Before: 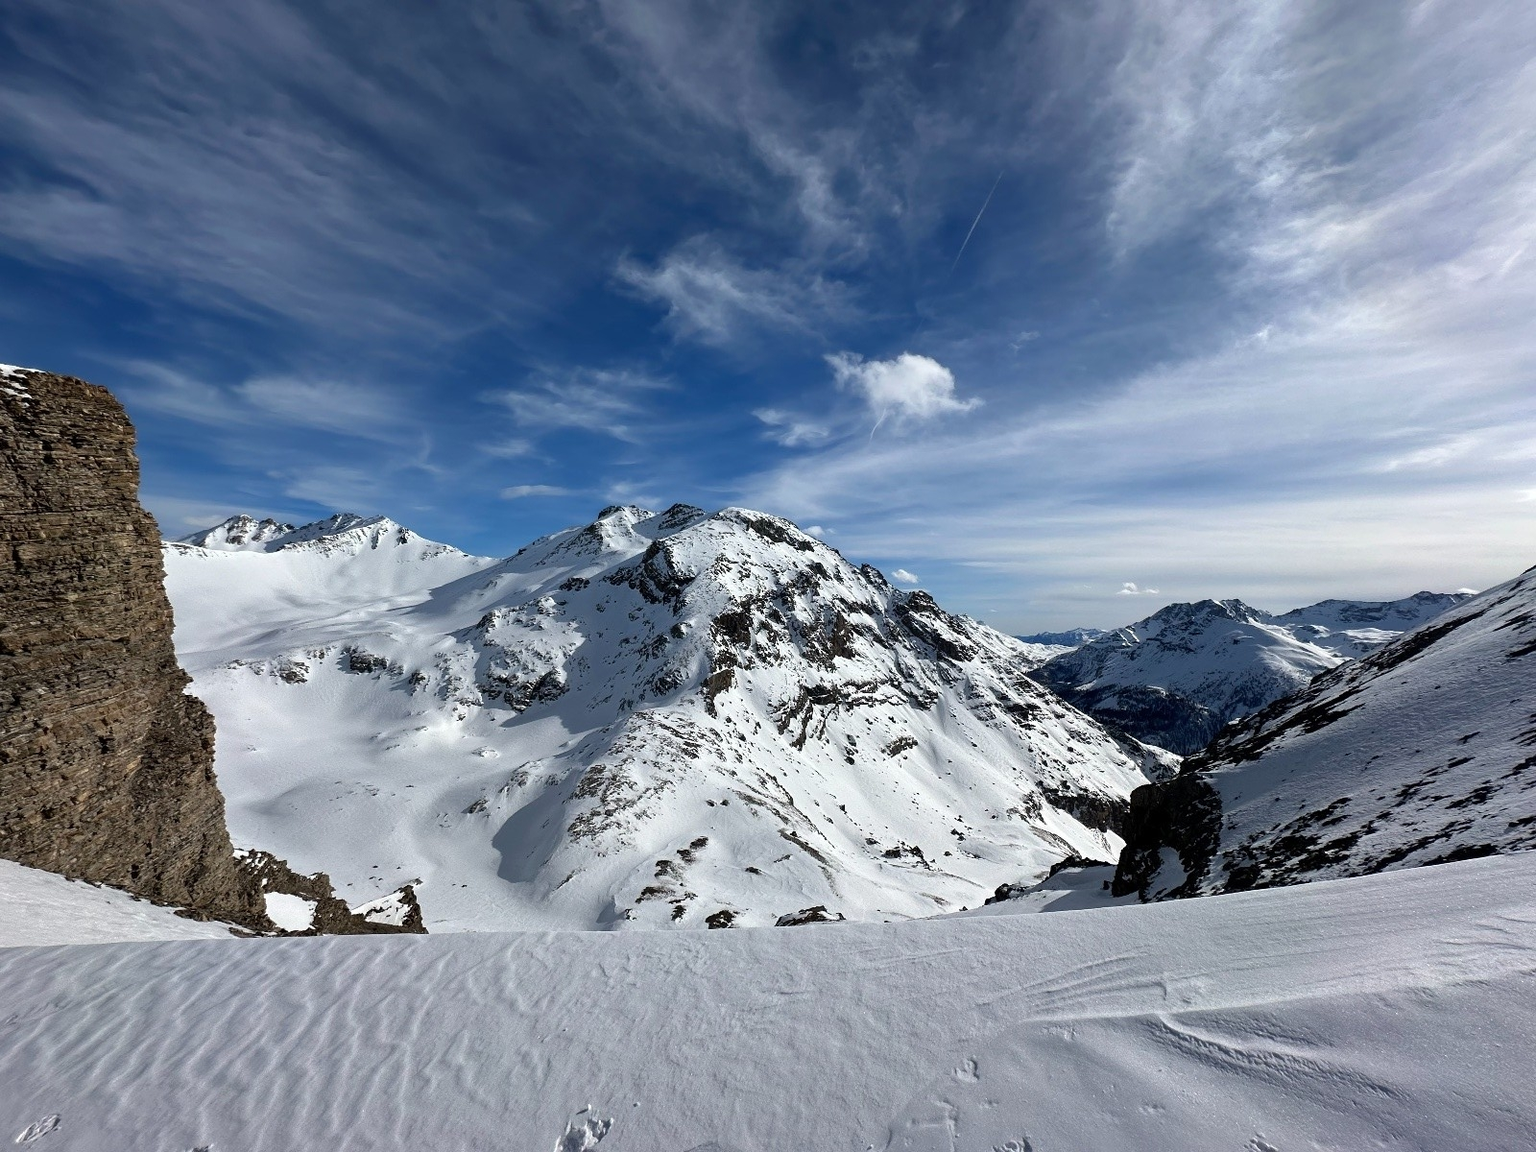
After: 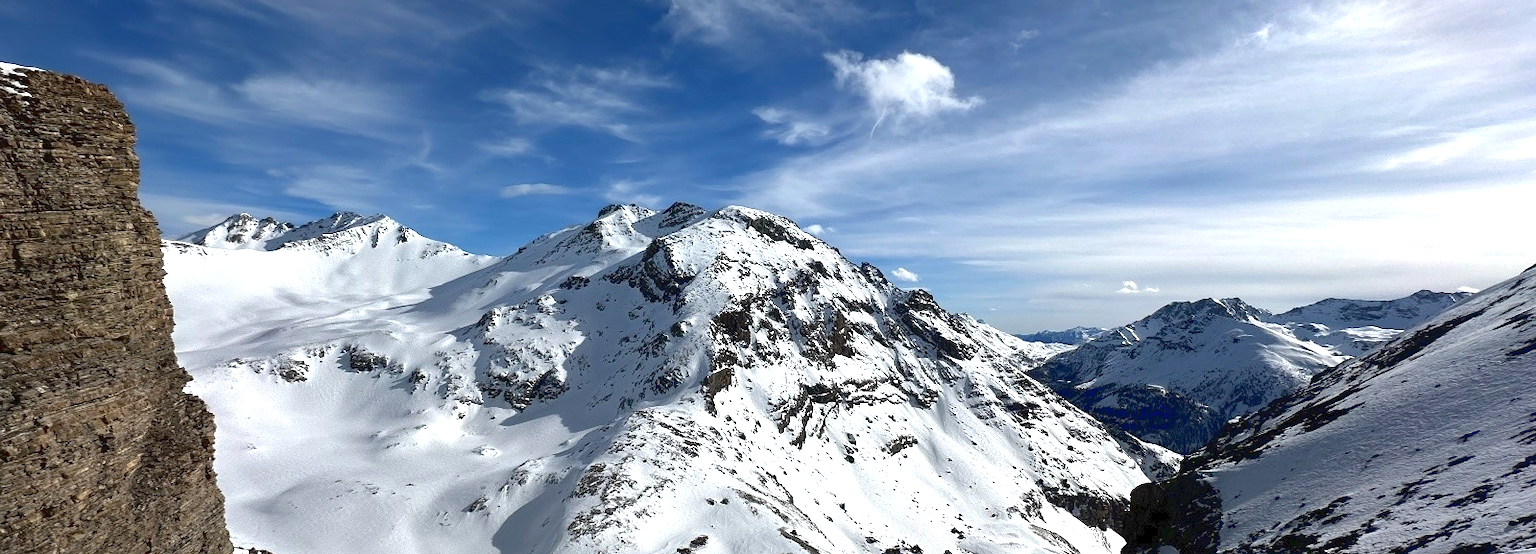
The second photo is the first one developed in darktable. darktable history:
exposure: exposure 0.508 EV, compensate highlight preservation false
tone curve: curves: ch0 [(0, 0) (0.003, 0.051) (0.011, 0.054) (0.025, 0.056) (0.044, 0.07) (0.069, 0.092) (0.1, 0.119) (0.136, 0.149) (0.177, 0.189) (0.224, 0.231) (0.277, 0.278) (0.335, 0.329) (0.399, 0.386) (0.468, 0.454) (0.543, 0.524) (0.623, 0.603) (0.709, 0.687) (0.801, 0.776) (0.898, 0.878) (1, 1)], color space Lab, linked channels, preserve colors none
crop and rotate: top 26.226%, bottom 25.599%
